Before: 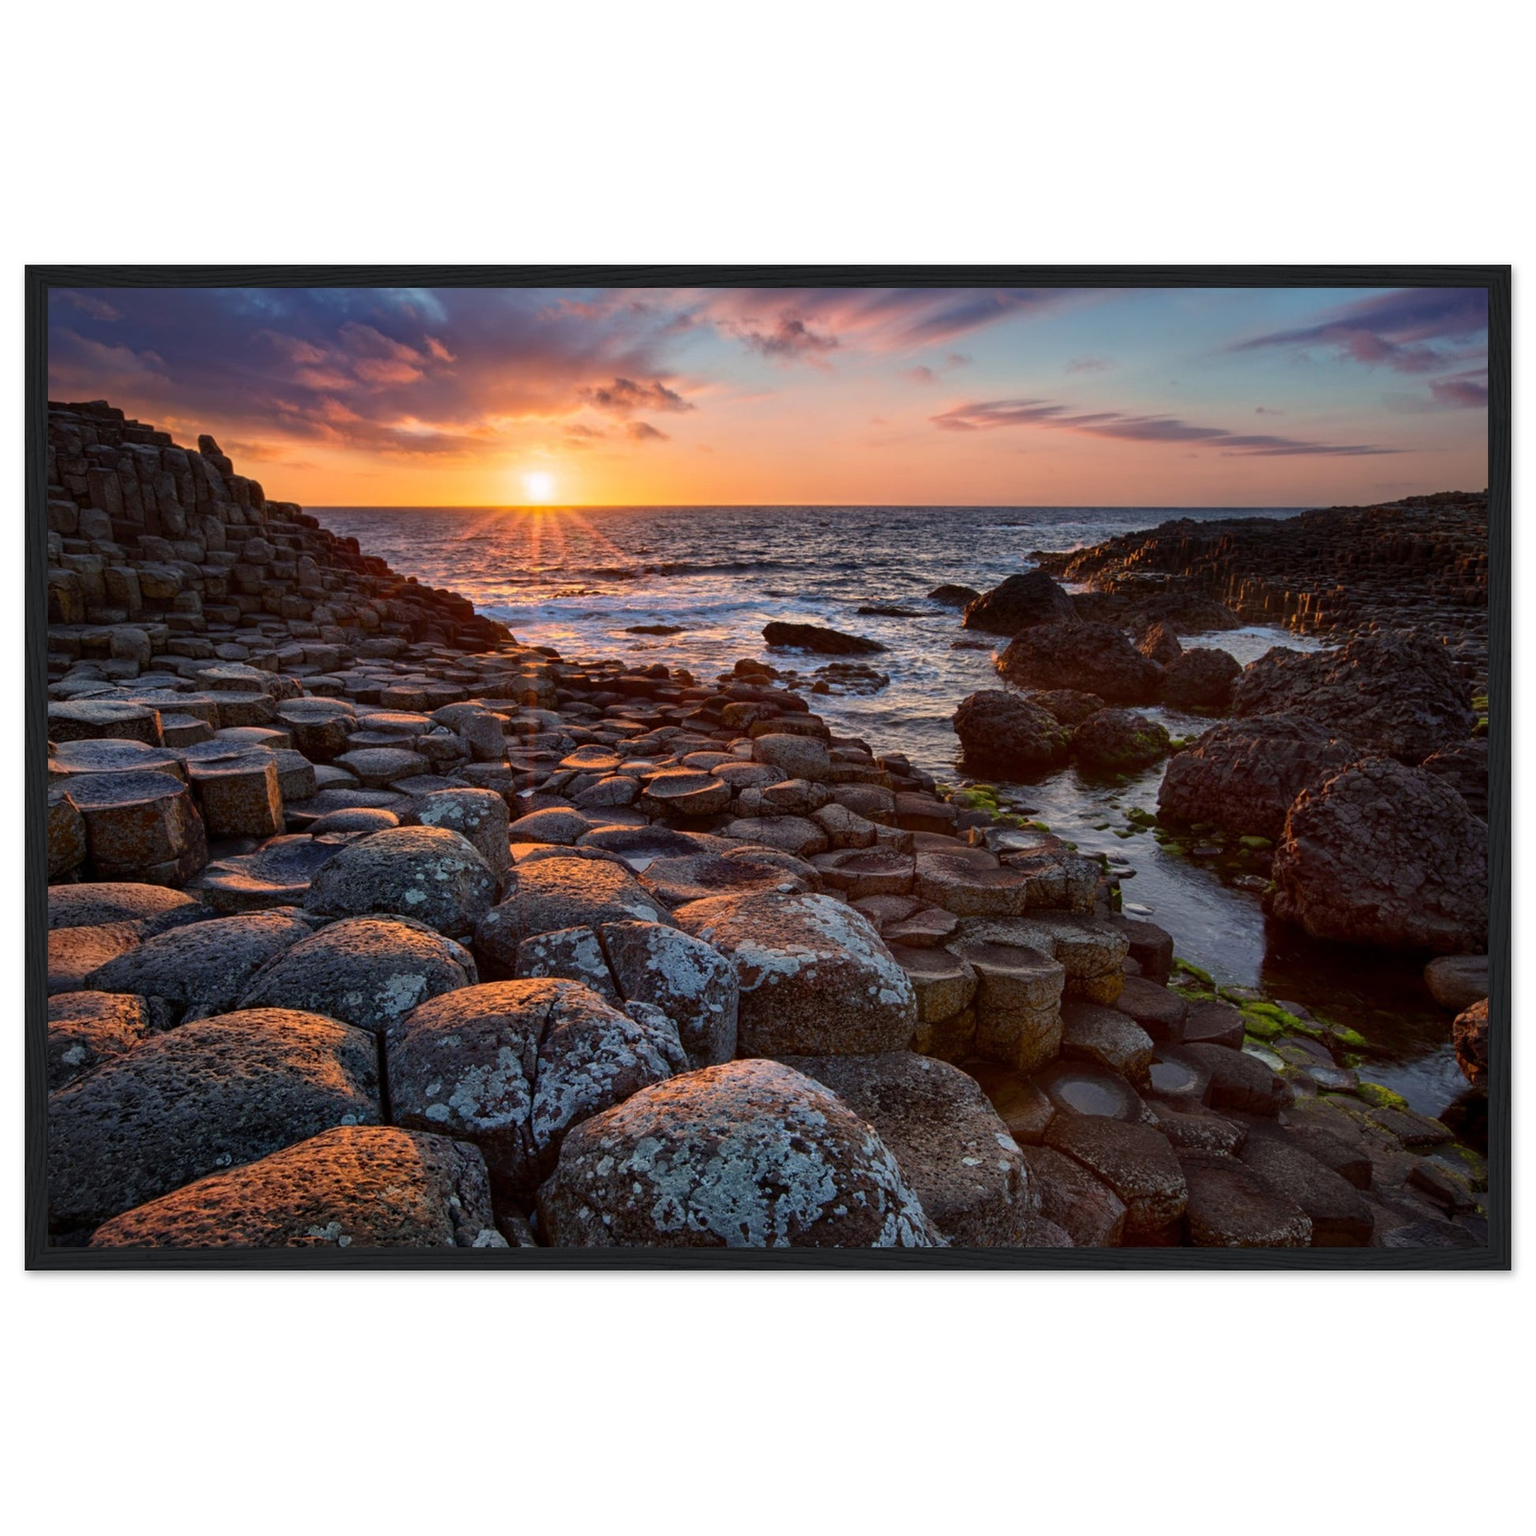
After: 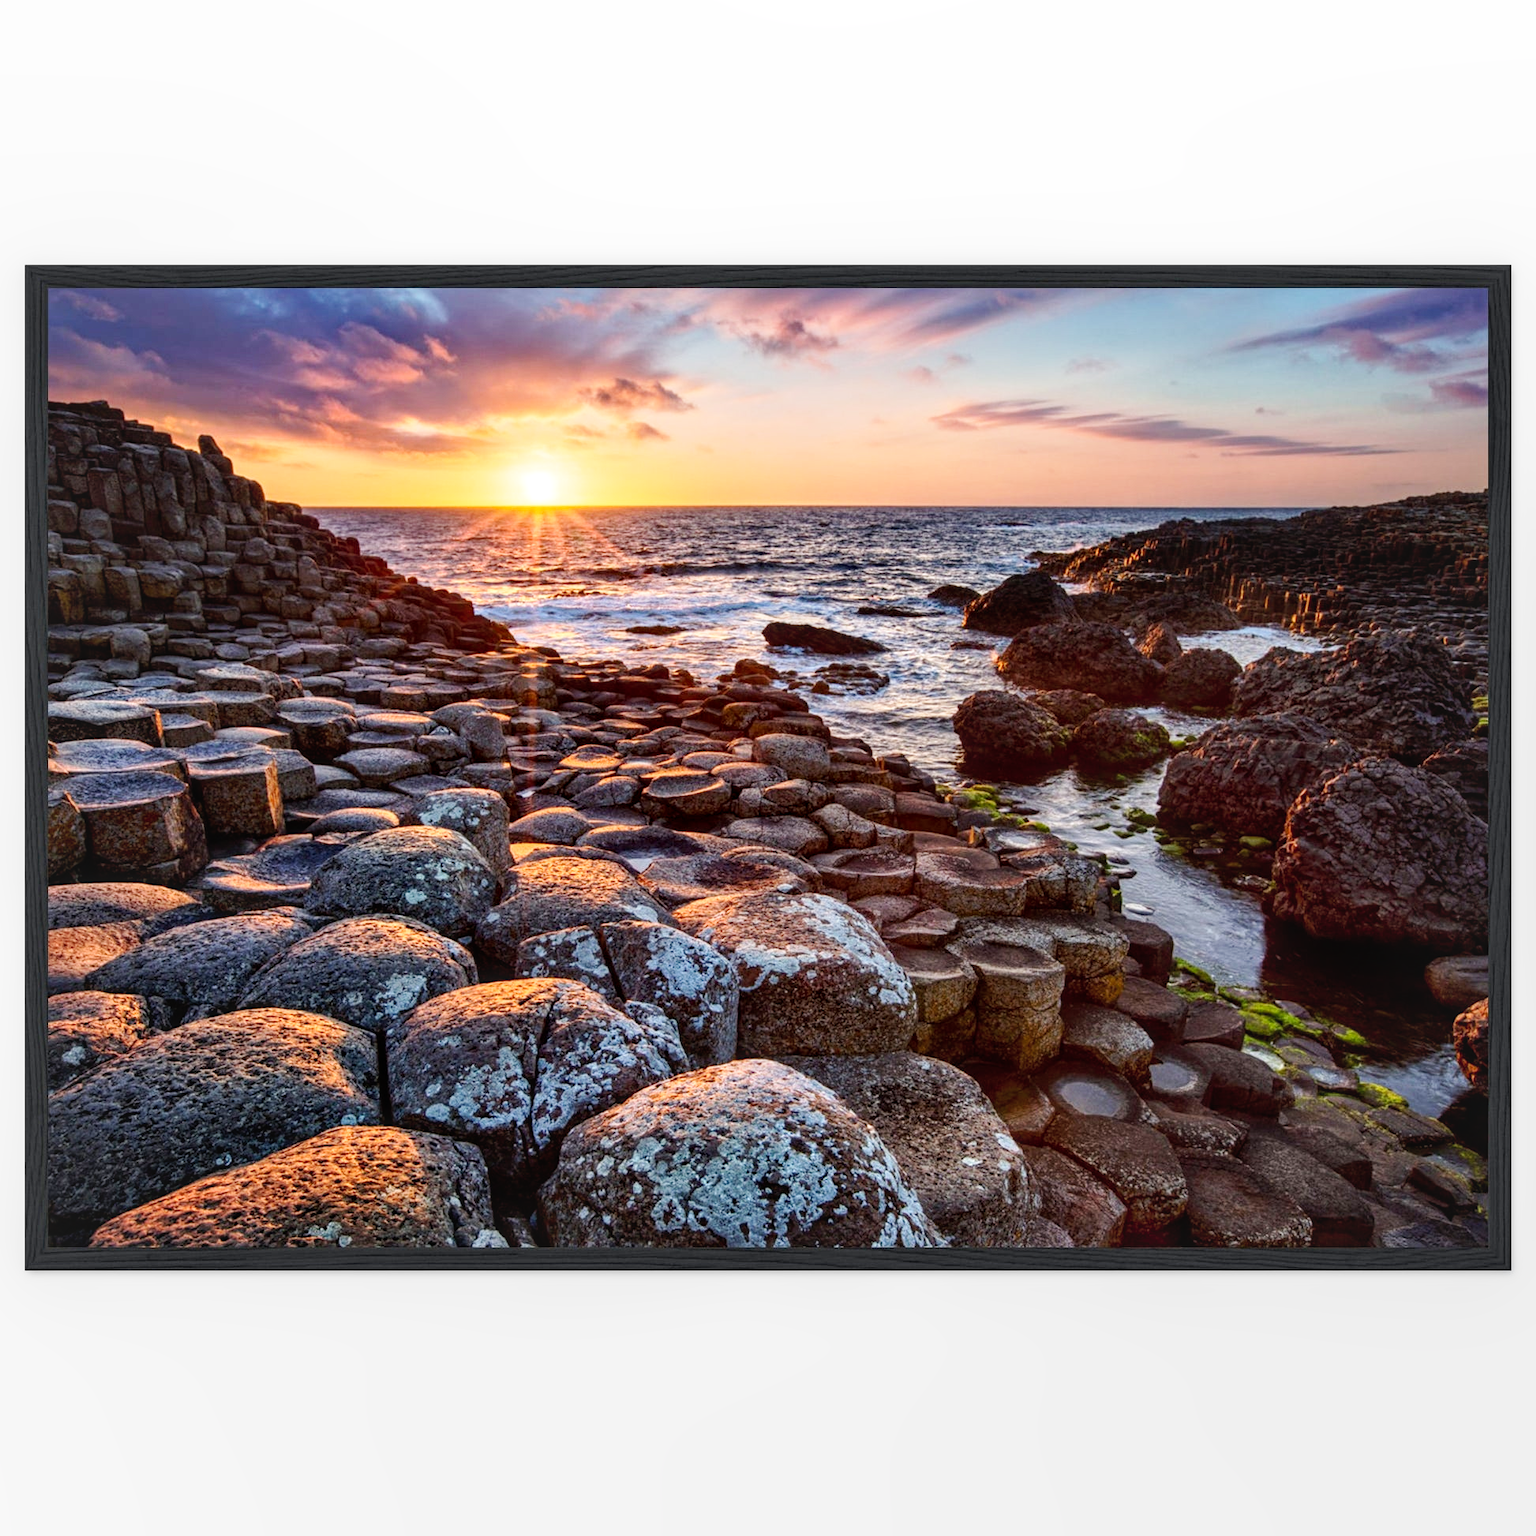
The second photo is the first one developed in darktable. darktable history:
local contrast: on, module defaults
base curve: curves: ch0 [(0, 0) (0.005, 0.002) (0.15, 0.3) (0.4, 0.7) (0.75, 0.95) (1, 1)], preserve colors none
